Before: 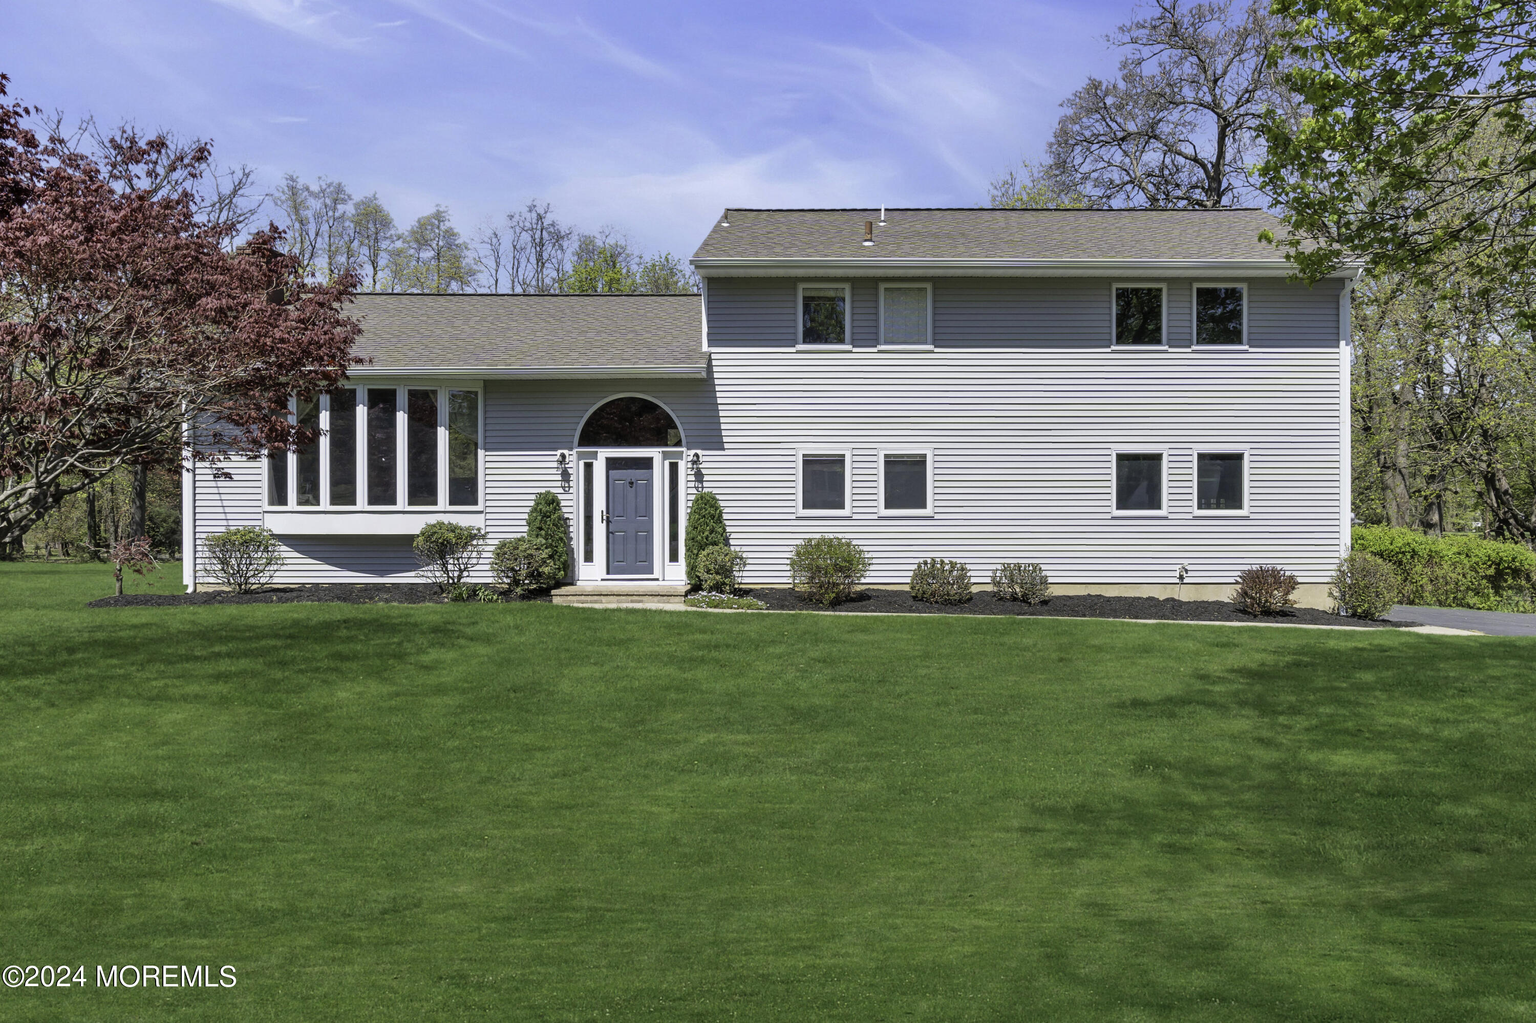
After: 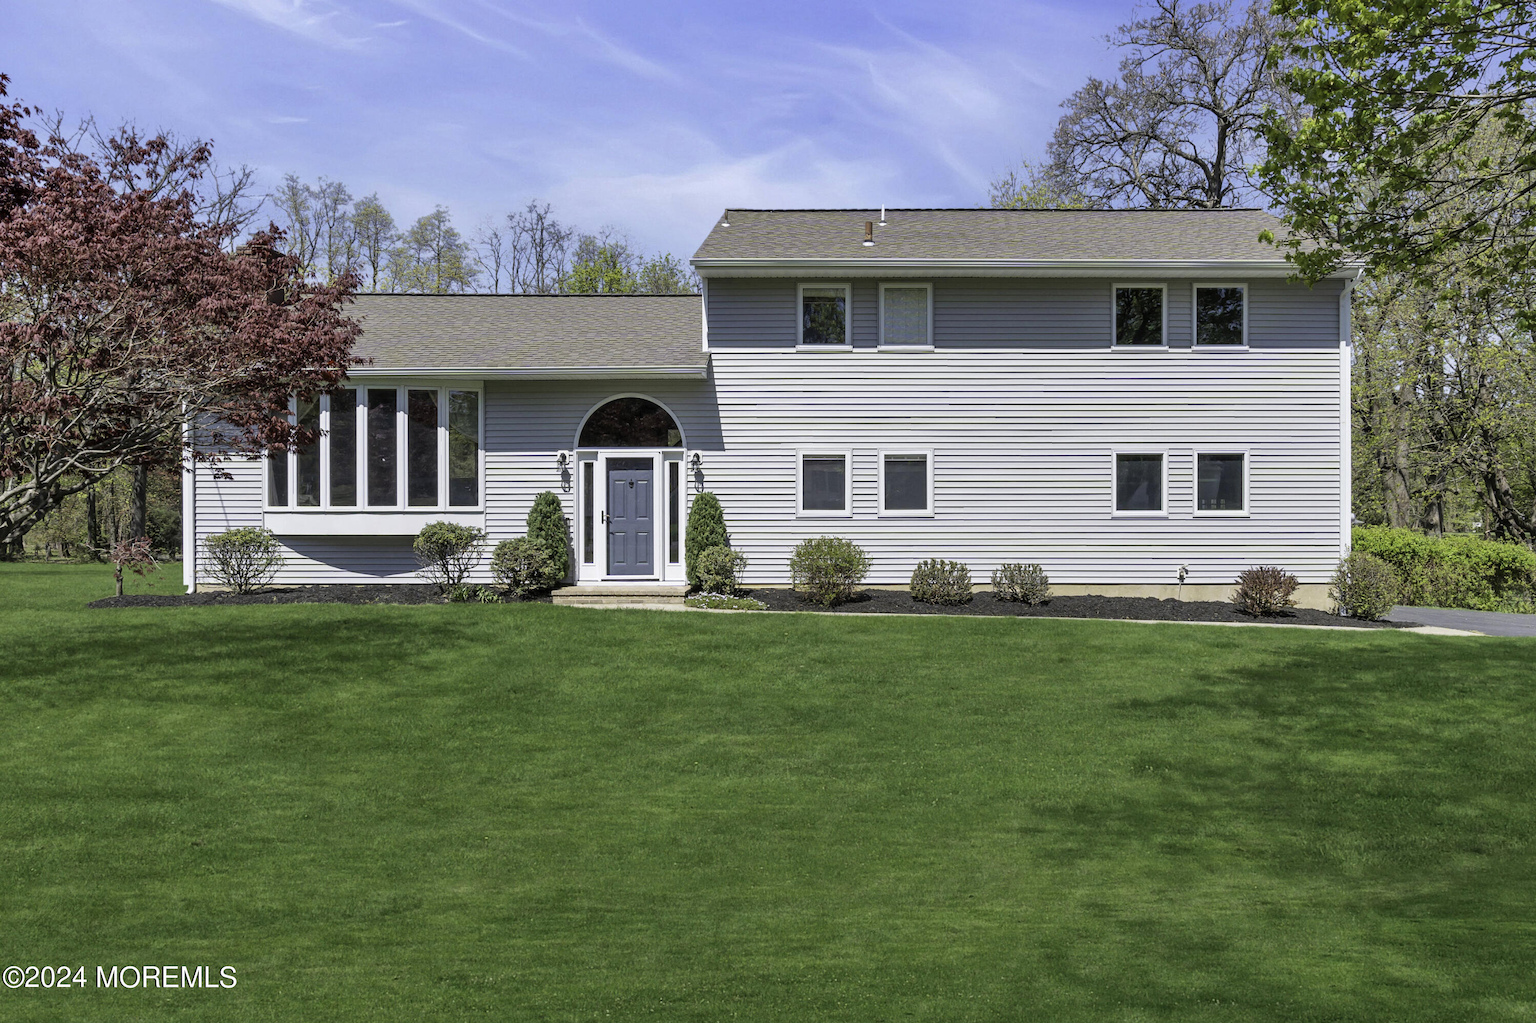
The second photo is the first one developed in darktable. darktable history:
local contrast: mode bilateral grid, contrast 10, coarseness 25, detail 115%, midtone range 0.2
